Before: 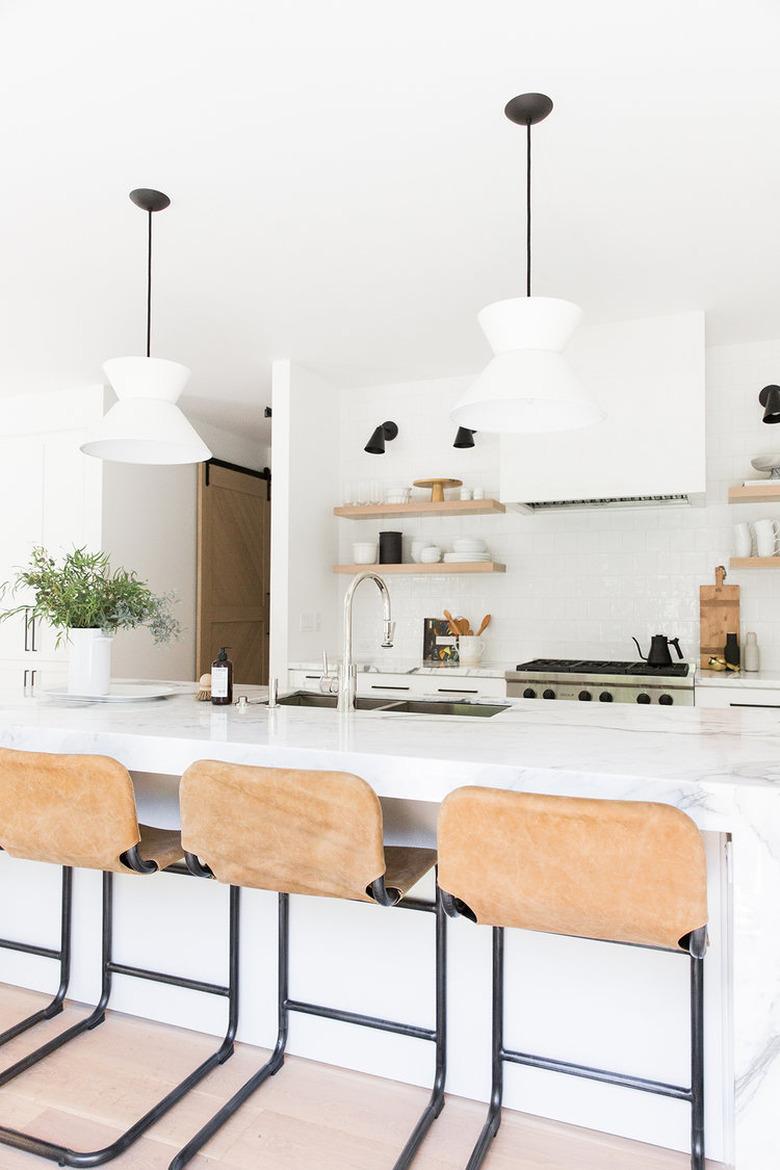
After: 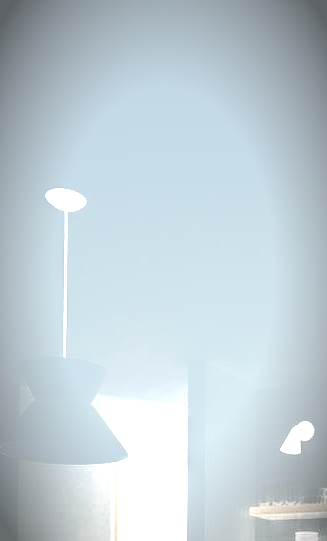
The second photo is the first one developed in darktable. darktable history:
local contrast: highlights 20%, shadows 30%, detail 200%, midtone range 0.2
crop and rotate: left 10.817%, top 0.062%, right 47.194%, bottom 53.626%
bloom: size 85%, threshold 5%, strength 85%
vignetting: fall-off start 67.5%, fall-off radius 67.23%, brightness -0.813, automatic ratio true
white balance: red 0.925, blue 1.046
tone equalizer: -8 EV -0.75 EV, -7 EV -0.7 EV, -6 EV -0.6 EV, -5 EV -0.4 EV, -3 EV 0.4 EV, -2 EV 0.6 EV, -1 EV 0.7 EV, +0 EV 0.75 EV, edges refinement/feathering 500, mask exposure compensation -1.57 EV, preserve details no
